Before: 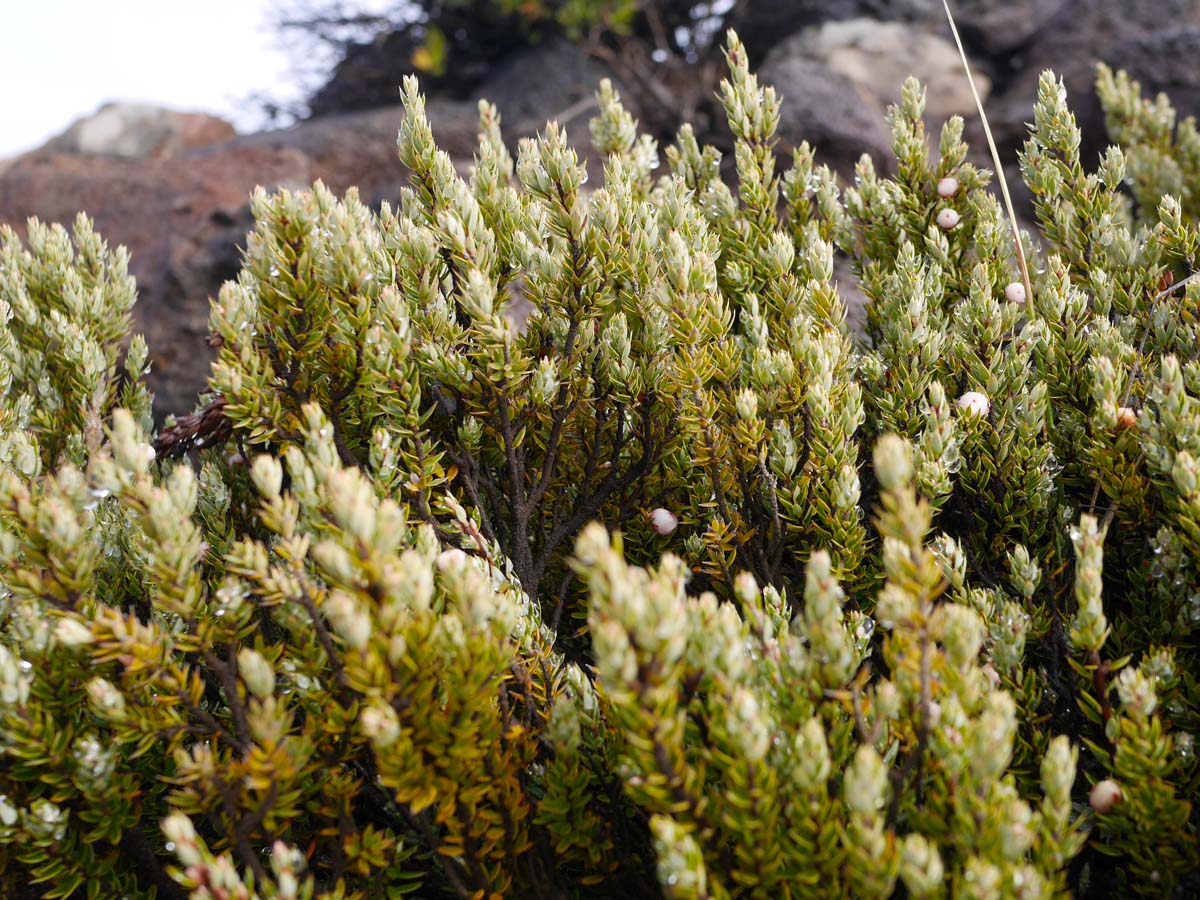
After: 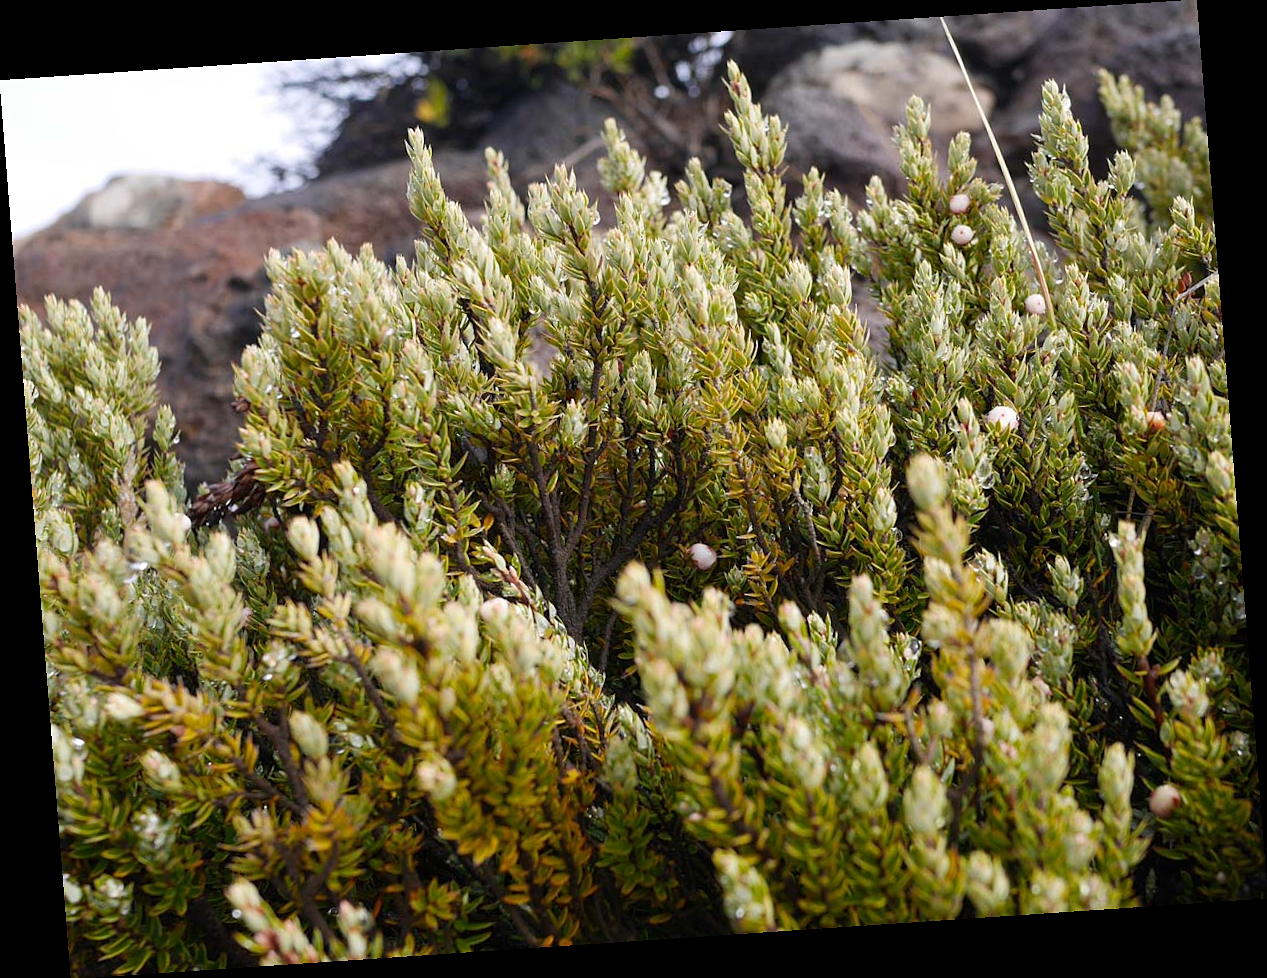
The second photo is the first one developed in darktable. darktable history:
sharpen: radius 1.272, amount 0.305, threshold 0
rotate and perspective: rotation -4.2°, shear 0.006, automatic cropping off
